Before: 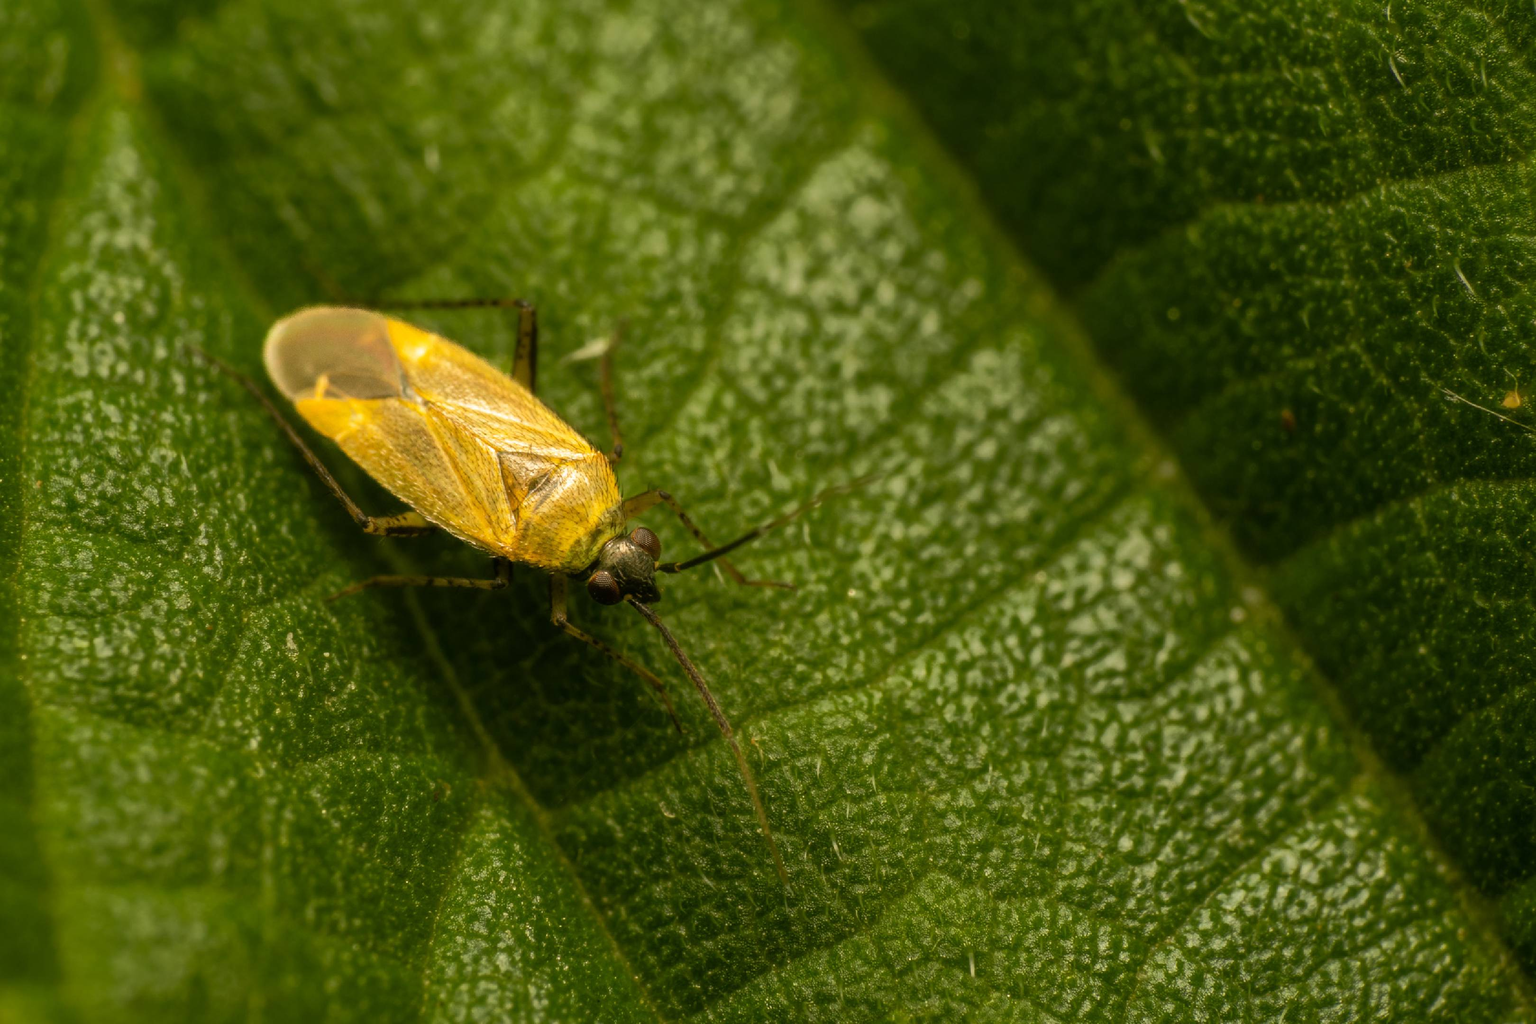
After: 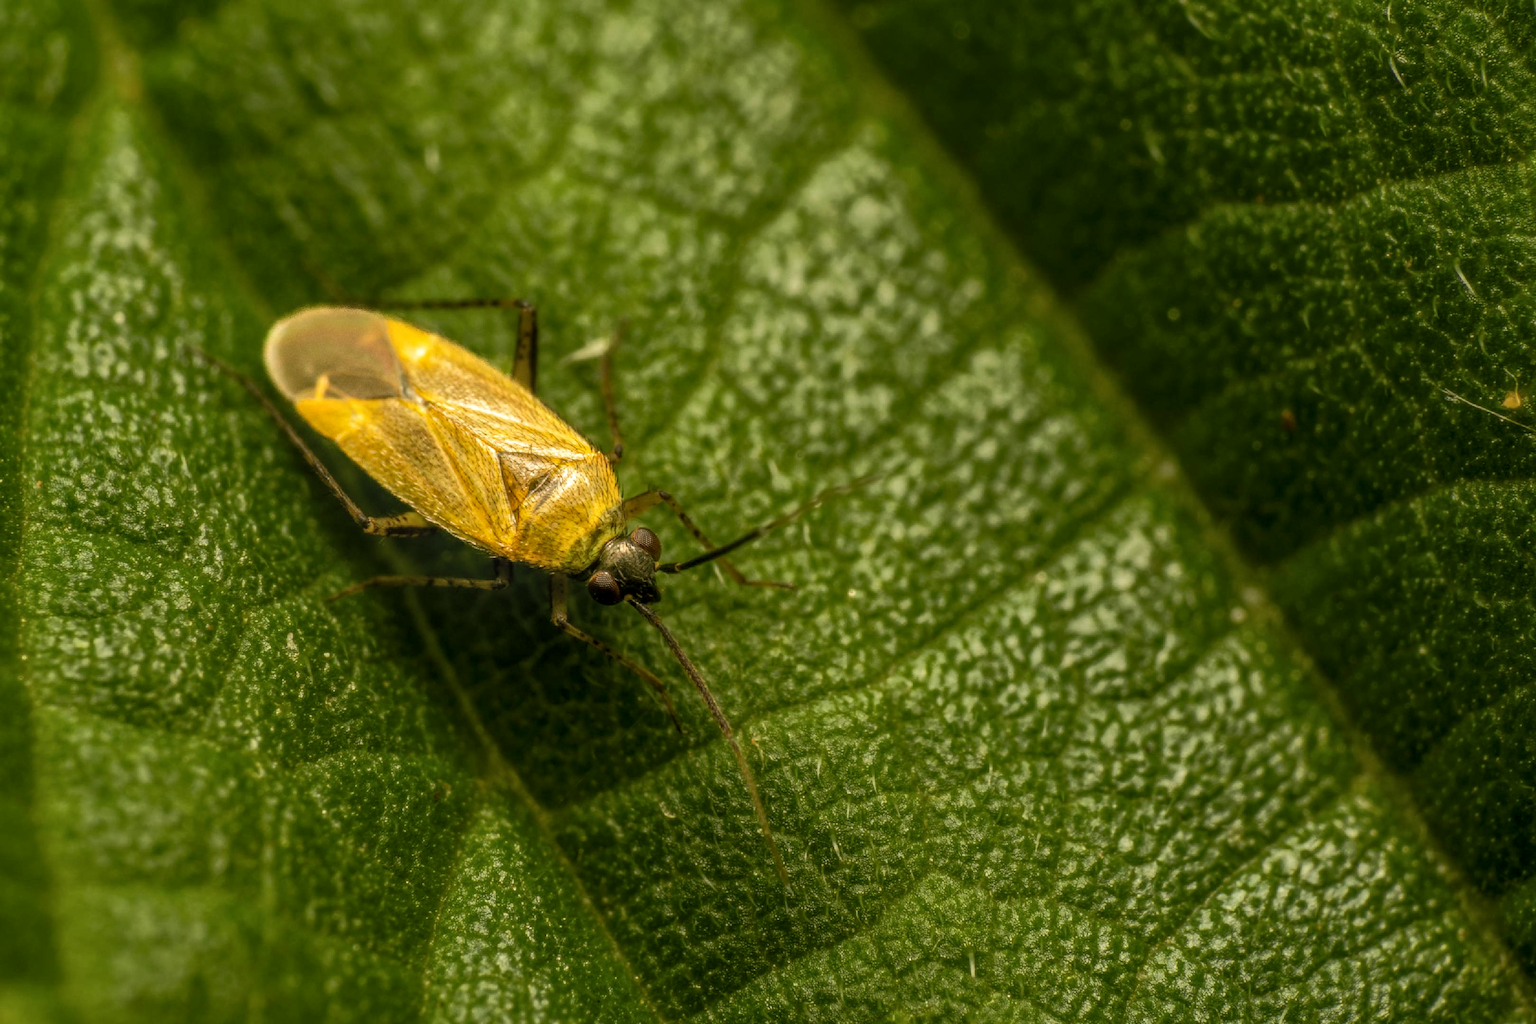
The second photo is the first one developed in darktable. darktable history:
local contrast: highlights 0%, shadows 0%, detail 133%
fill light: on, module defaults
